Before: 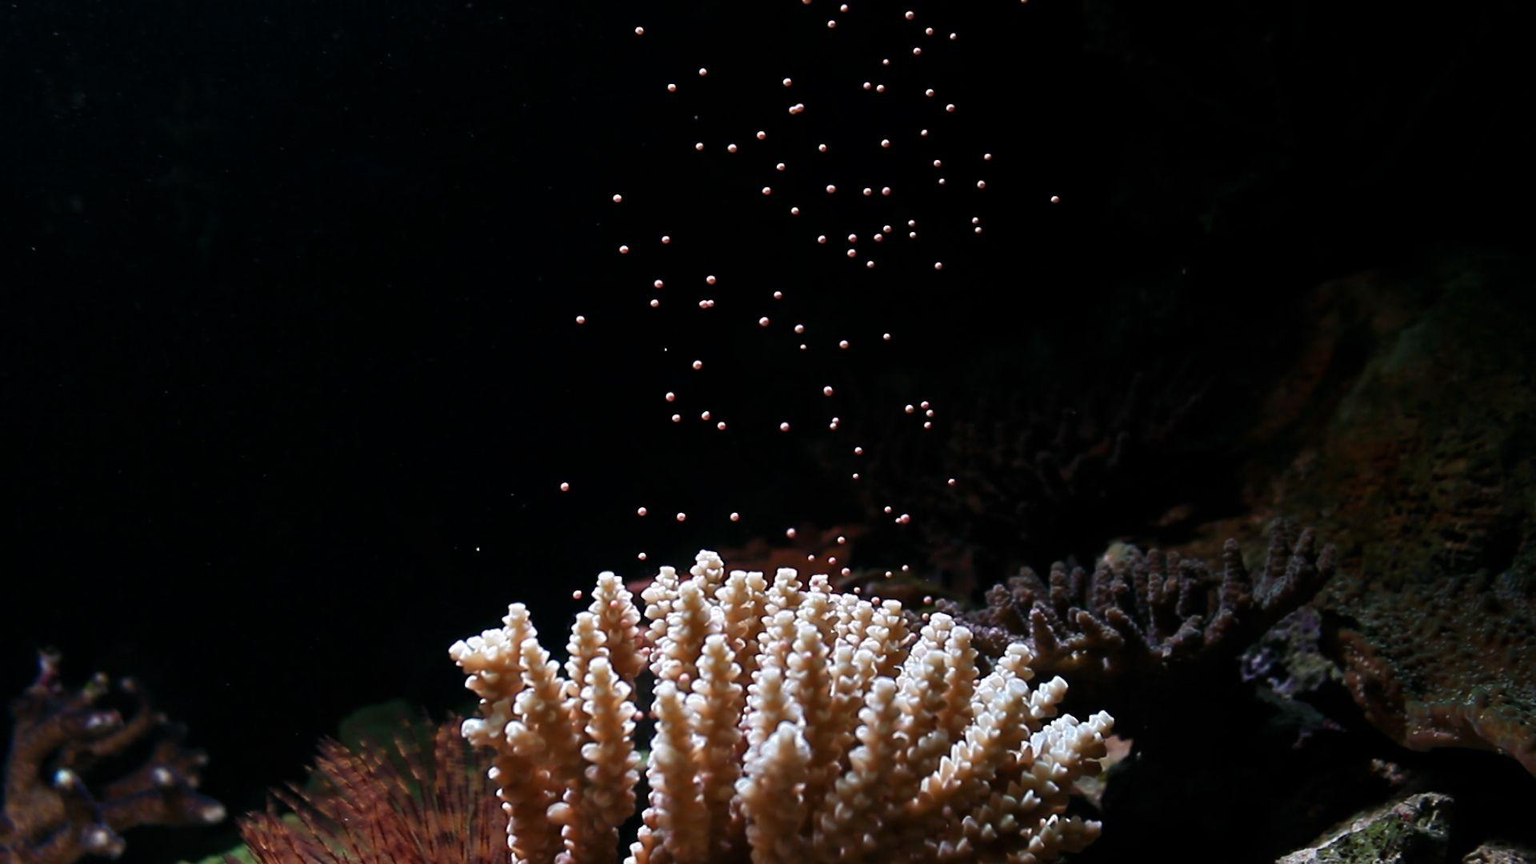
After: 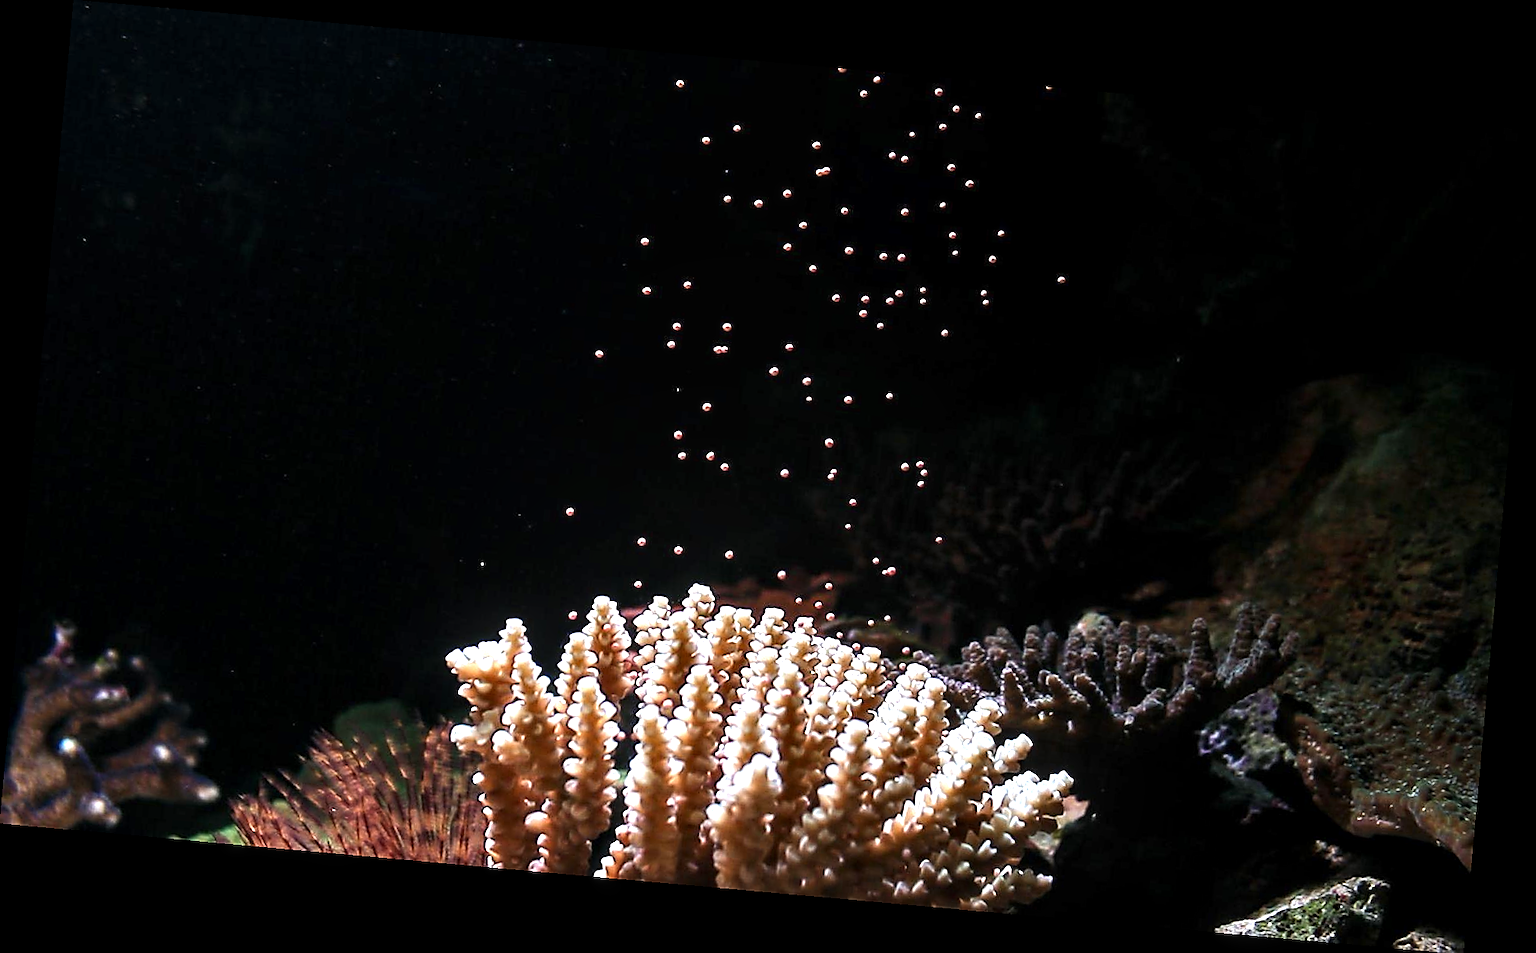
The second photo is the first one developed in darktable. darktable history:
local contrast: detail 142%
exposure: exposure 0.785 EV, compensate highlight preservation false
sharpen: radius 1.4, amount 1.25, threshold 0.7
tone curve: curves: ch0 [(0, 0) (0.584, 0.595) (1, 1)], preserve colors none
rotate and perspective: rotation 5.12°, automatic cropping off
tone equalizer: -8 EV -0.417 EV, -7 EV -0.389 EV, -6 EV -0.333 EV, -5 EV -0.222 EV, -3 EV 0.222 EV, -2 EV 0.333 EV, -1 EV 0.389 EV, +0 EV 0.417 EV, edges refinement/feathering 500, mask exposure compensation -1.57 EV, preserve details no
contrast brightness saturation: contrast 0.1, brightness 0.03, saturation 0.09
levels: mode automatic, black 0.023%, white 99.97%, levels [0.062, 0.494, 0.925]
